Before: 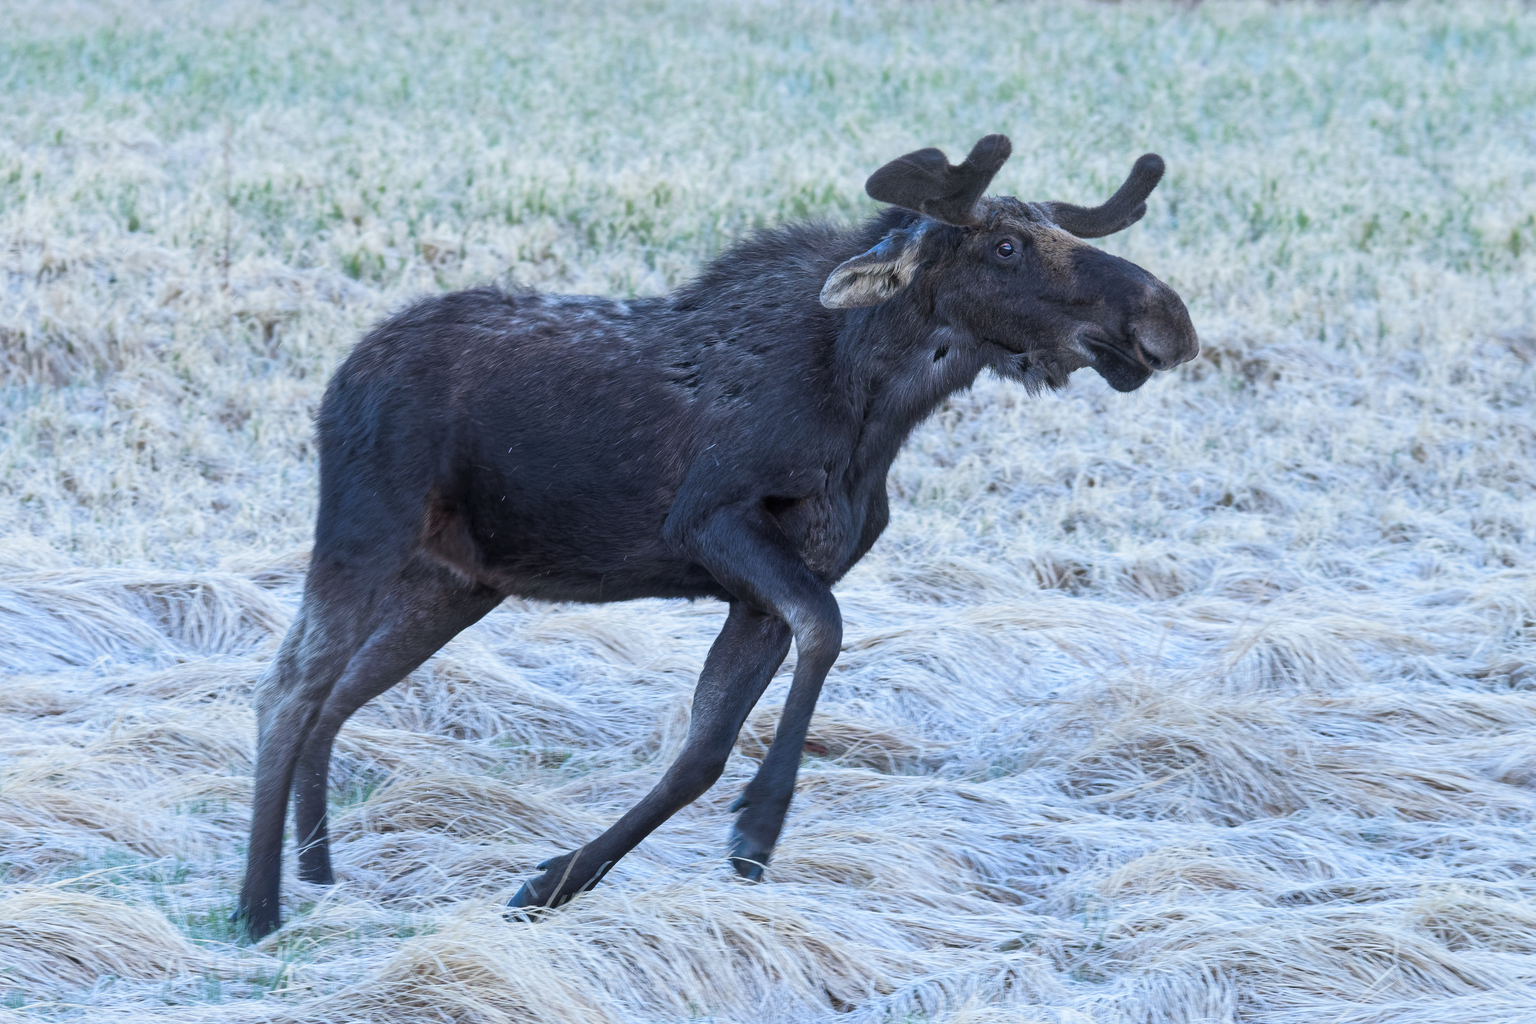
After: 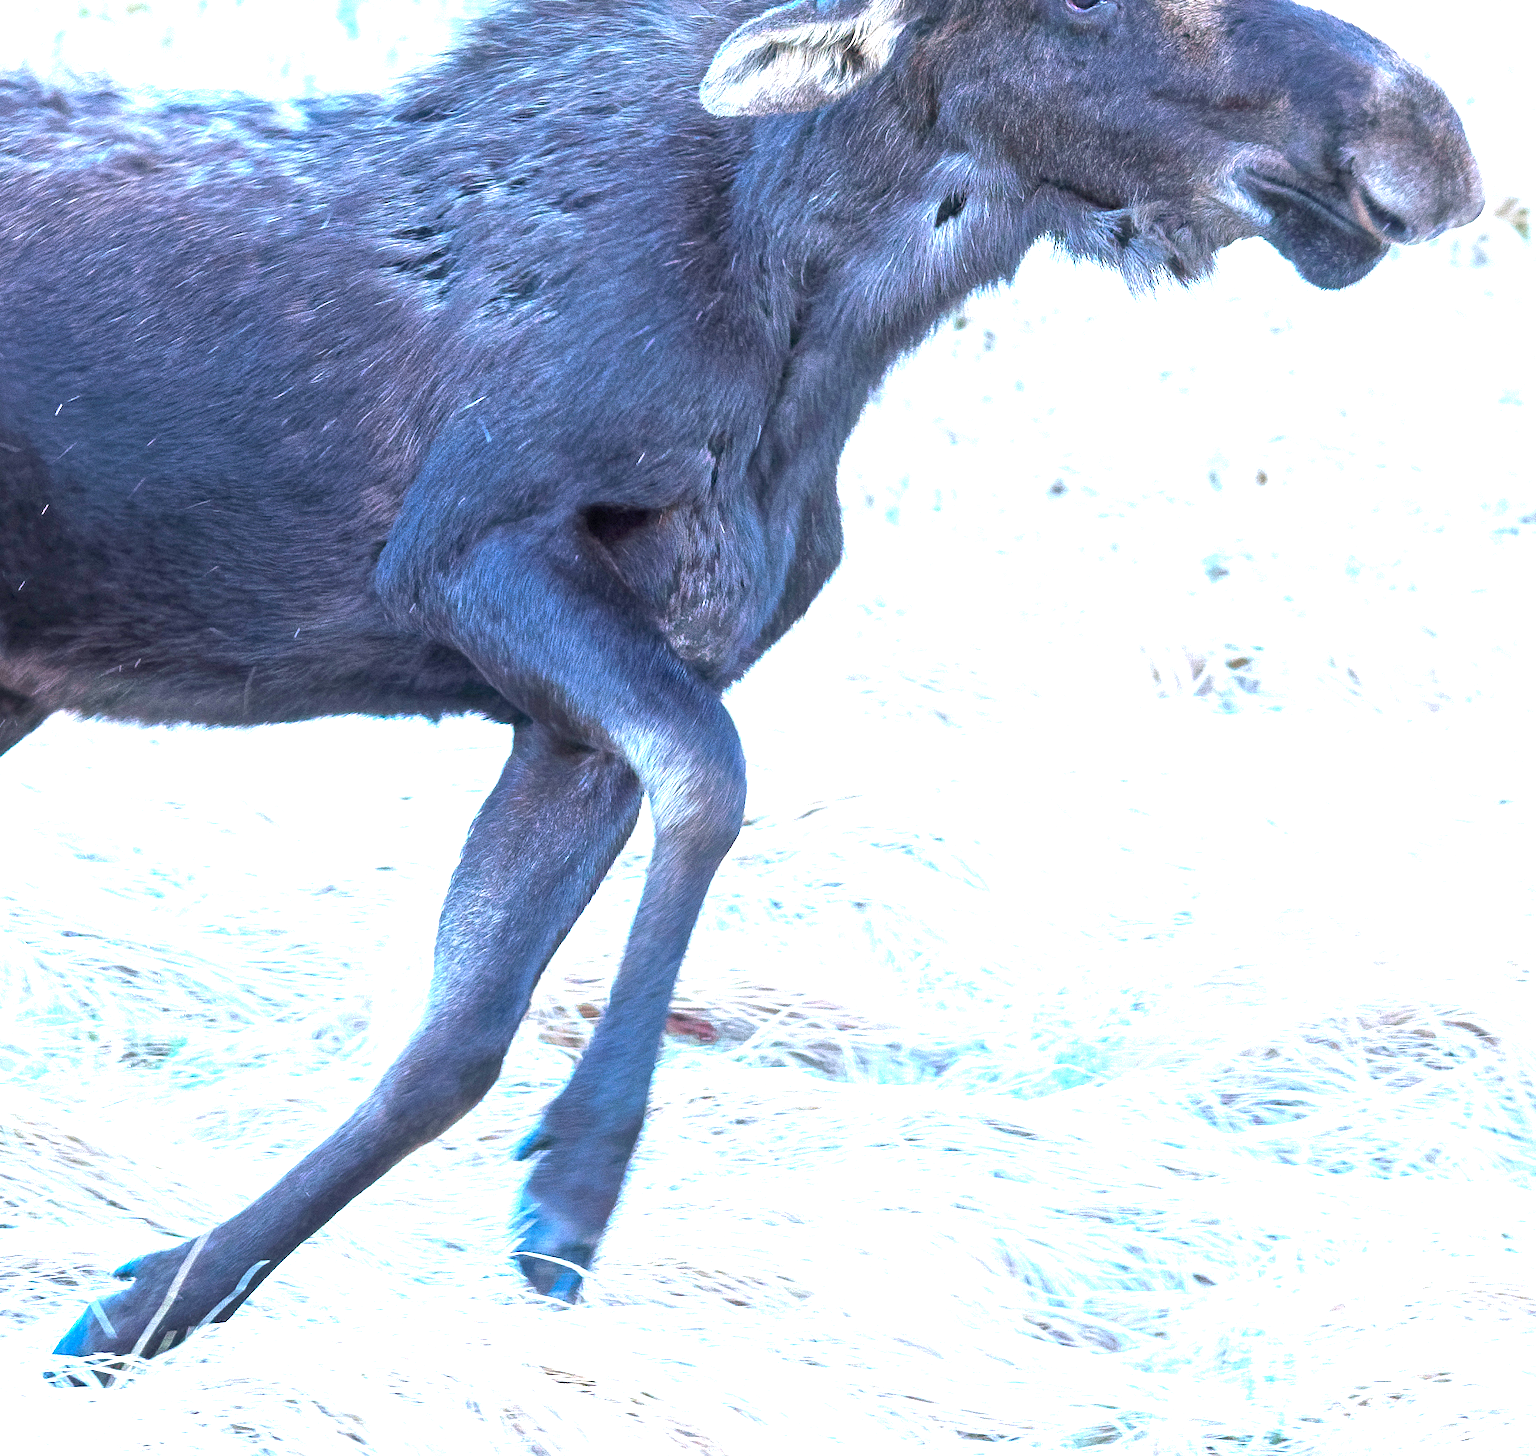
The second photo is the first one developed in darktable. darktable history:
color balance rgb: perceptual saturation grading › global saturation 30%, global vibrance 20%
crop: left 31.379%, top 24.658%, right 20.326%, bottom 6.628%
exposure: exposure 2 EV, compensate exposure bias true, compensate highlight preservation false
